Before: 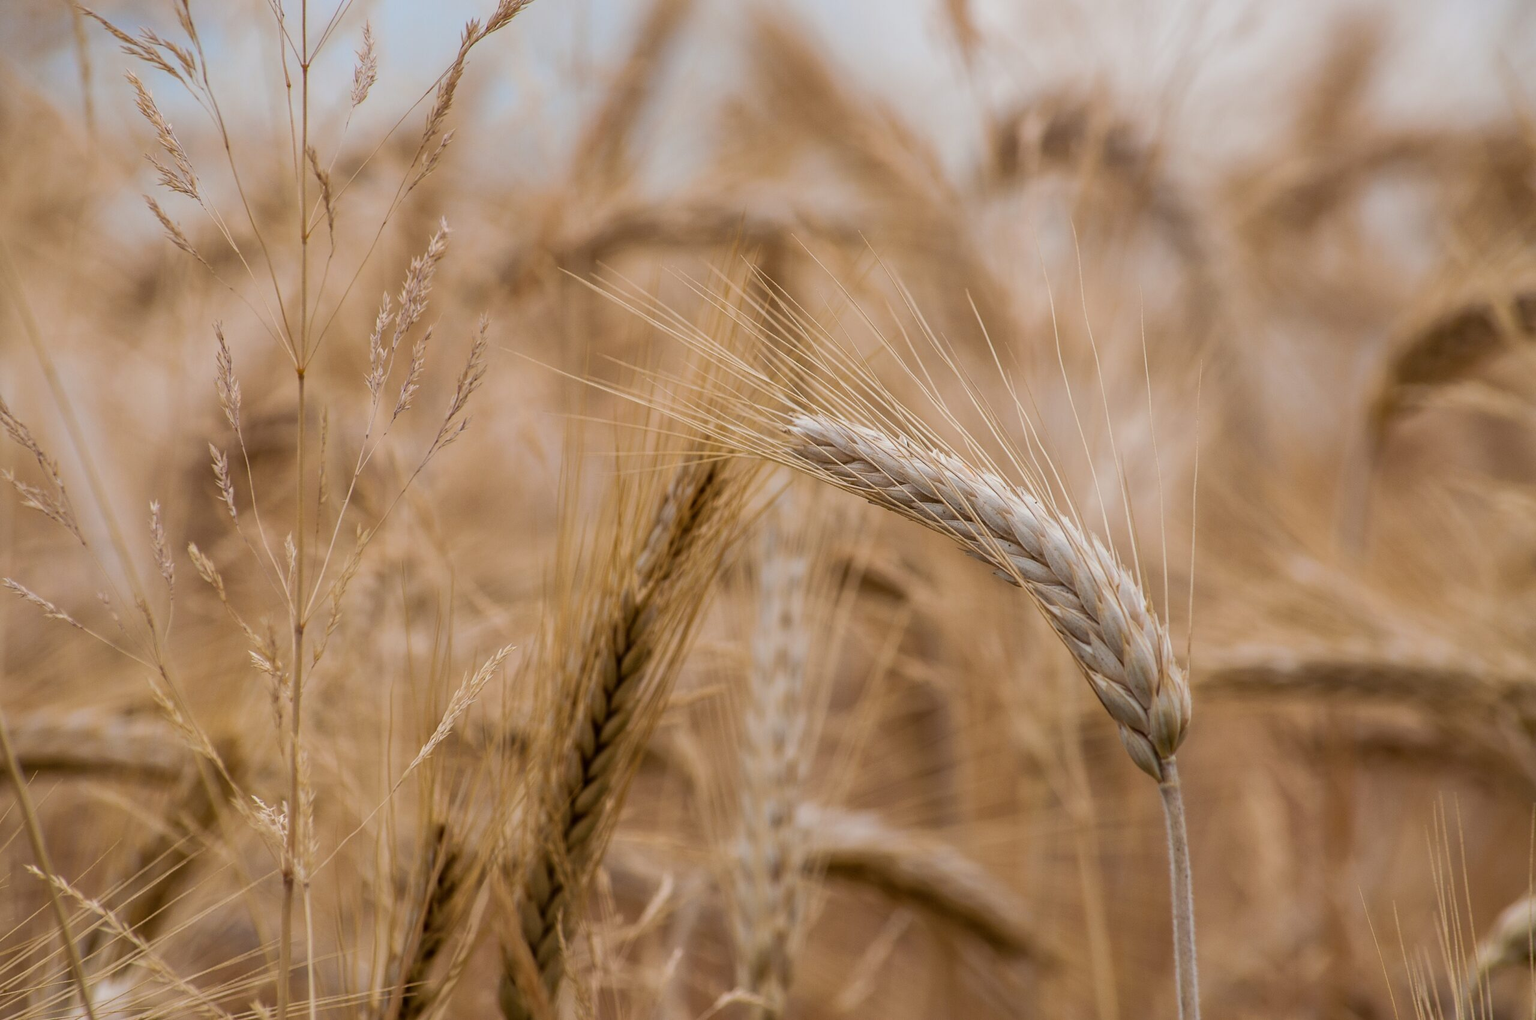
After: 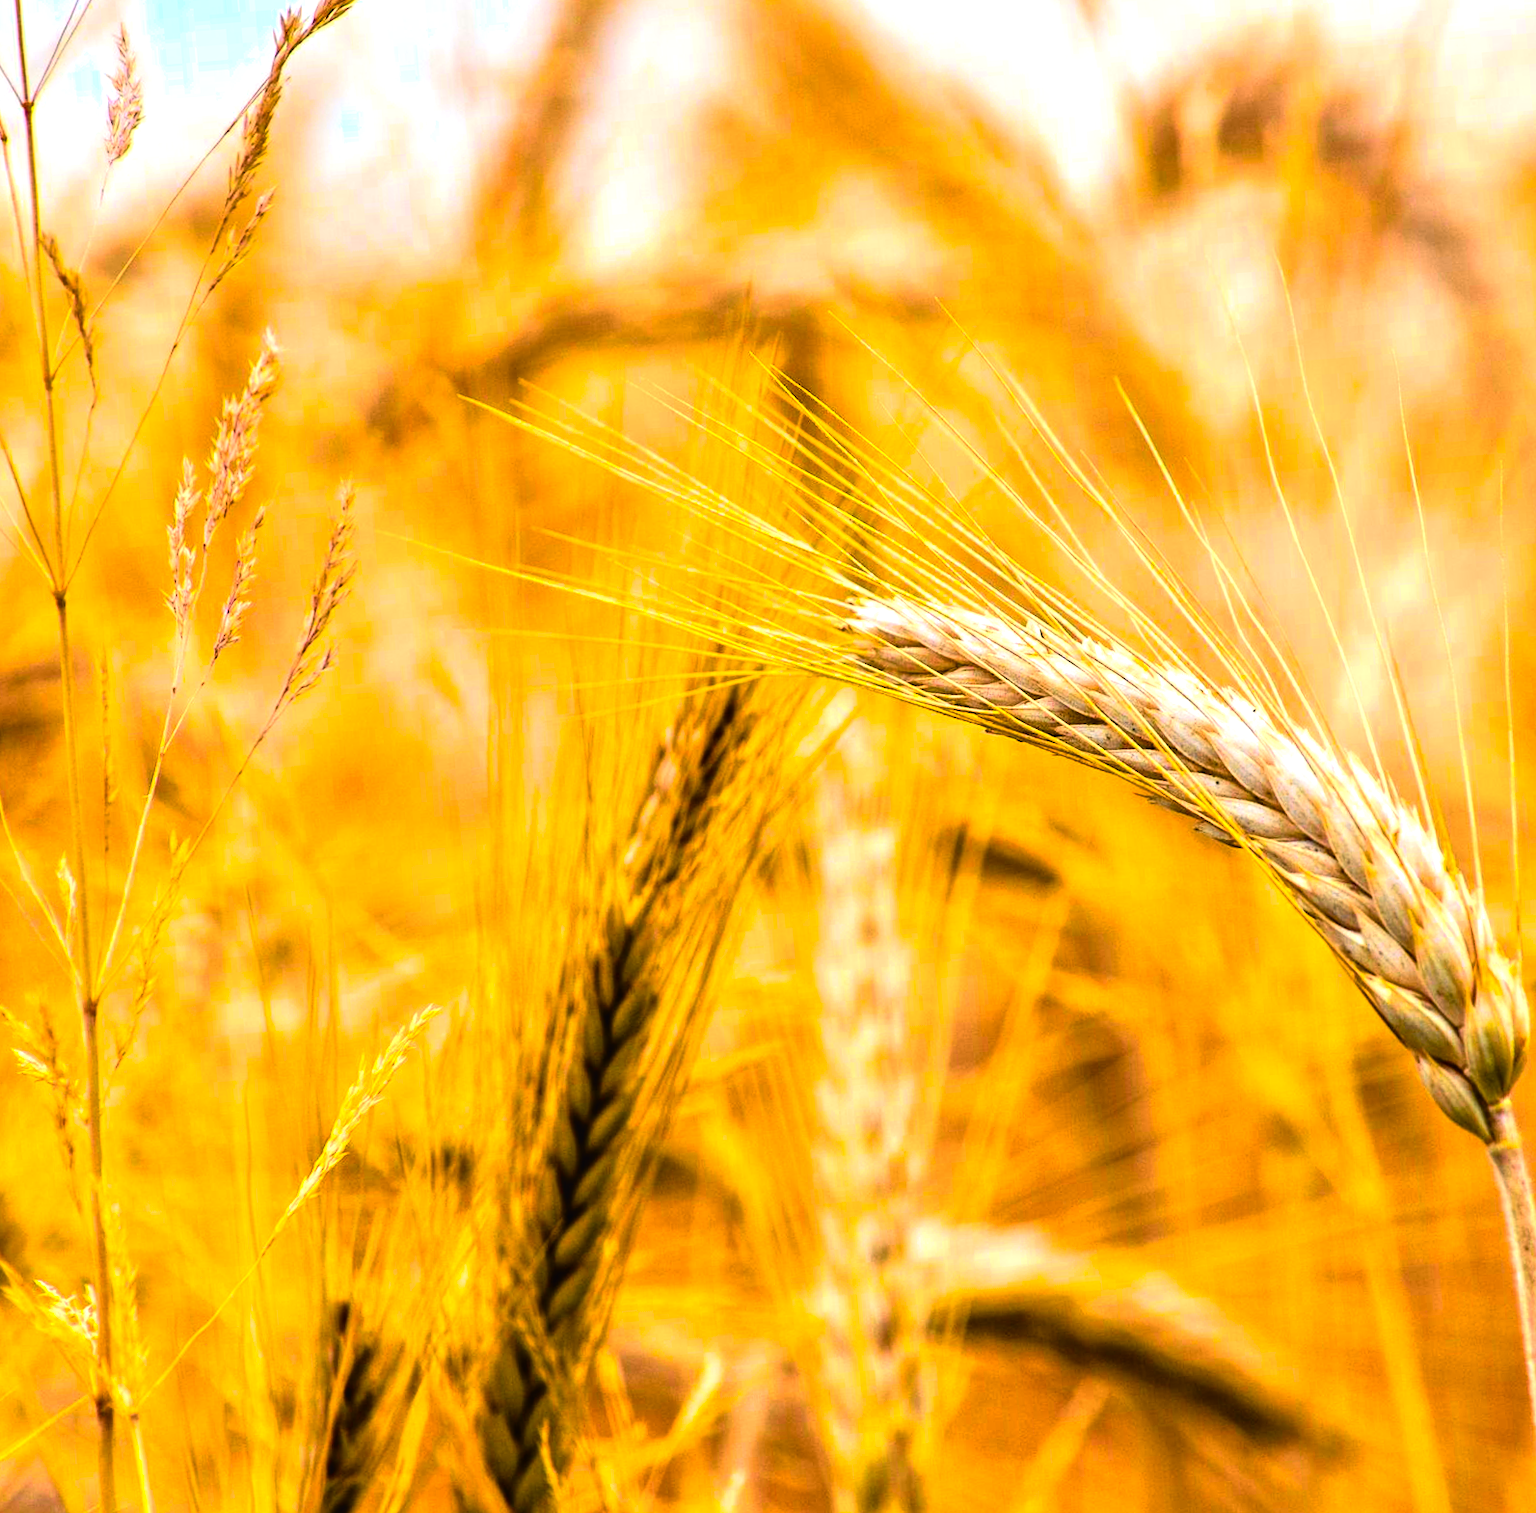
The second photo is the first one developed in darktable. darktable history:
crop and rotate: left 14.292%, right 19.041%
exposure: black level correction 0.001, exposure 0.5 EV, compensate exposure bias true, compensate highlight preservation false
tone curve: curves: ch0 [(0, 0.037) (0.045, 0.055) (0.155, 0.138) (0.29, 0.325) (0.428, 0.513) (0.604, 0.71) (0.824, 0.882) (1, 0.965)]; ch1 [(0, 0) (0.339, 0.334) (0.445, 0.419) (0.476, 0.454) (0.498, 0.498) (0.53, 0.515) (0.557, 0.556) (0.609, 0.649) (0.716, 0.746) (1, 1)]; ch2 [(0, 0) (0.327, 0.318) (0.417, 0.426) (0.46, 0.453) (0.502, 0.5) (0.526, 0.52) (0.554, 0.541) (0.626, 0.65) (0.749, 0.746) (1, 1)], color space Lab, independent channels, preserve colors none
color balance rgb: linear chroma grading › shadows -30%, linear chroma grading › global chroma 35%, perceptual saturation grading › global saturation 75%, perceptual saturation grading › shadows -30%, perceptual brilliance grading › highlights 75%, perceptual brilliance grading › shadows -30%, global vibrance 35%
tone equalizer: -8 EV -0.002 EV, -7 EV 0.005 EV, -6 EV -0.008 EV, -5 EV 0.007 EV, -4 EV -0.042 EV, -3 EV -0.233 EV, -2 EV -0.662 EV, -1 EV -0.983 EV, +0 EV -0.969 EV, smoothing diameter 2%, edges refinement/feathering 20, mask exposure compensation -1.57 EV, filter diffusion 5
local contrast: highlights 100%, shadows 100%, detail 120%, midtone range 0.2
rotate and perspective: rotation -4.57°, crop left 0.054, crop right 0.944, crop top 0.087, crop bottom 0.914
